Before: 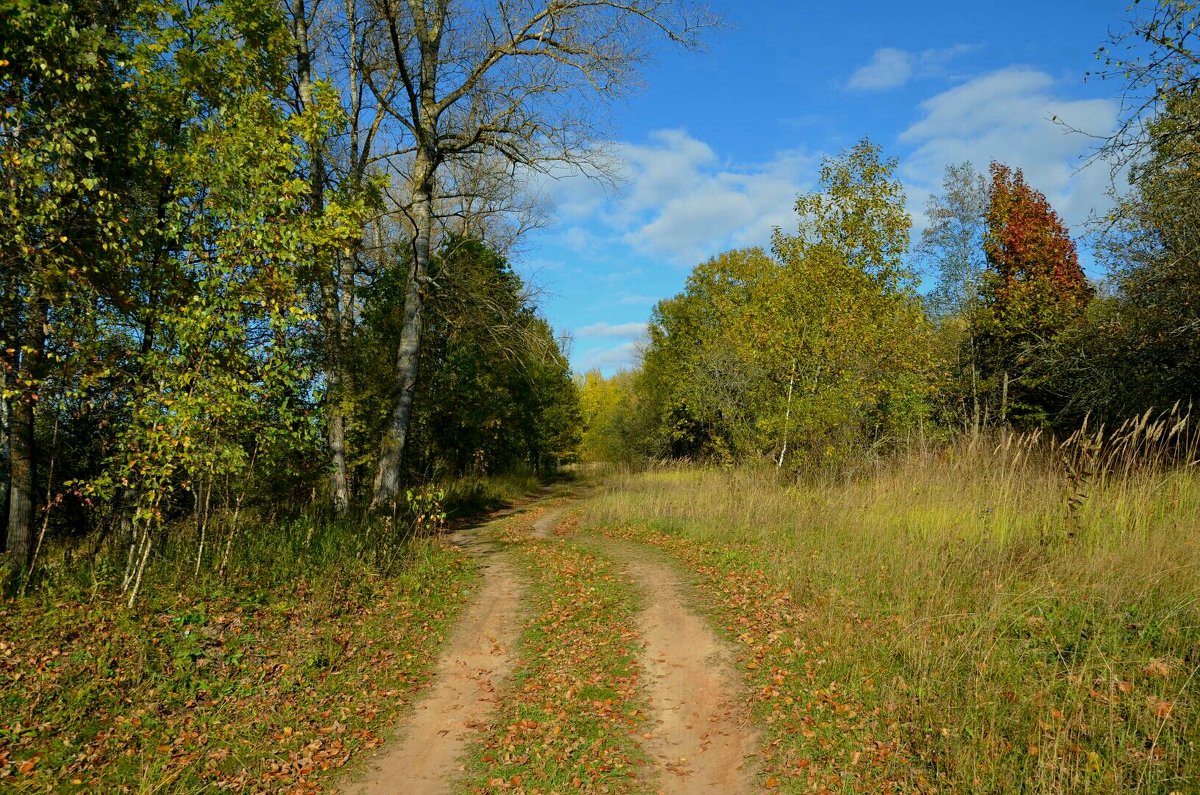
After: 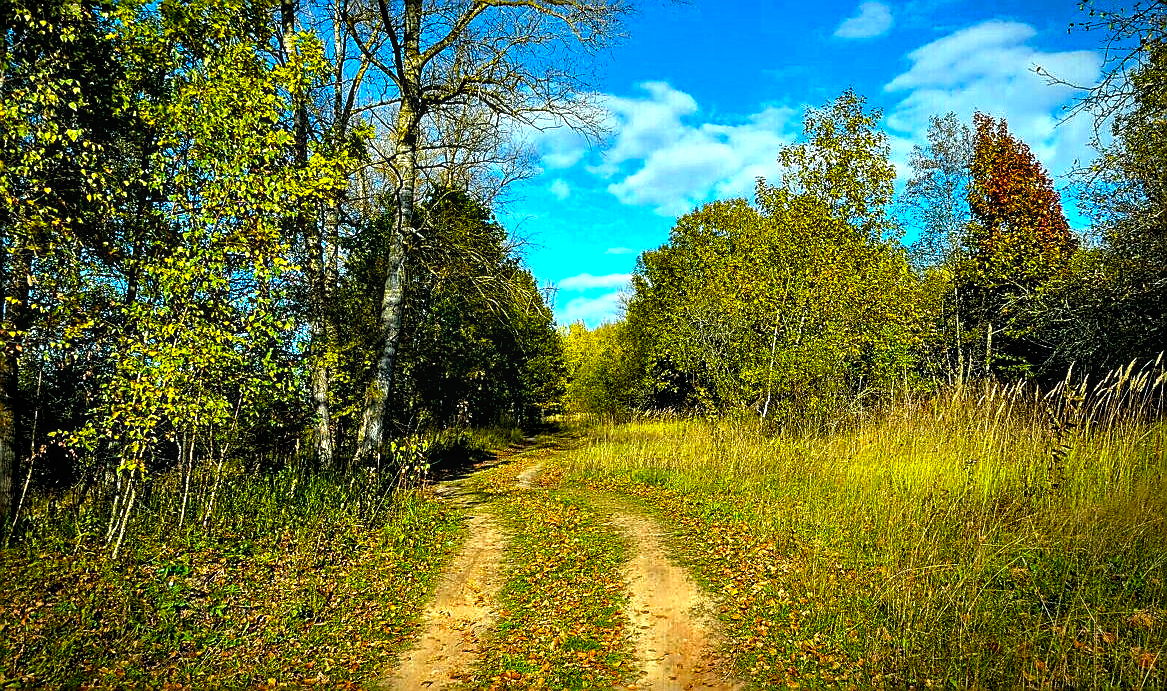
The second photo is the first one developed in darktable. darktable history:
color balance rgb: linear chroma grading › global chroma 7.561%, perceptual saturation grading › global saturation 29.652%, perceptual brilliance grading › global brilliance -4.399%, perceptual brilliance grading › highlights 23.975%, perceptual brilliance grading › mid-tones 7.392%, perceptual brilliance grading › shadows -4.687%, global vibrance 10.838%
sharpen: radius 1.385, amount 1.233, threshold 0.84
shadows and highlights: shadows 25.05, highlights -23.4
color correction: highlights a* -6.89, highlights b* 0.363
crop: left 1.411%, top 6.164%, right 1.263%, bottom 6.822%
contrast equalizer: octaves 7, y [[0.6 ×6], [0.55 ×6], [0 ×6], [0 ×6], [0 ×6]]
local contrast: on, module defaults
vignetting: fall-off start 90.83%, fall-off radius 38.82%, brightness -0.63, saturation -0.012, center (-0.052, -0.355), width/height ratio 1.213, shape 1.3
